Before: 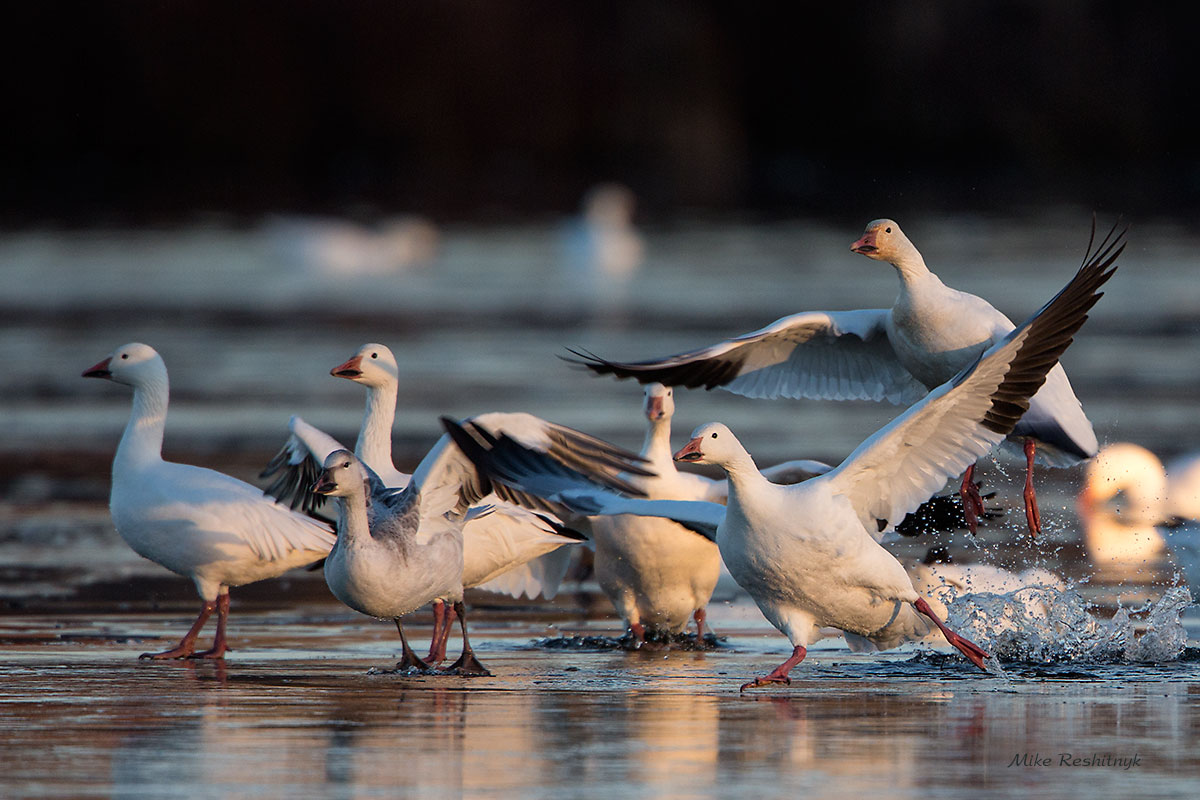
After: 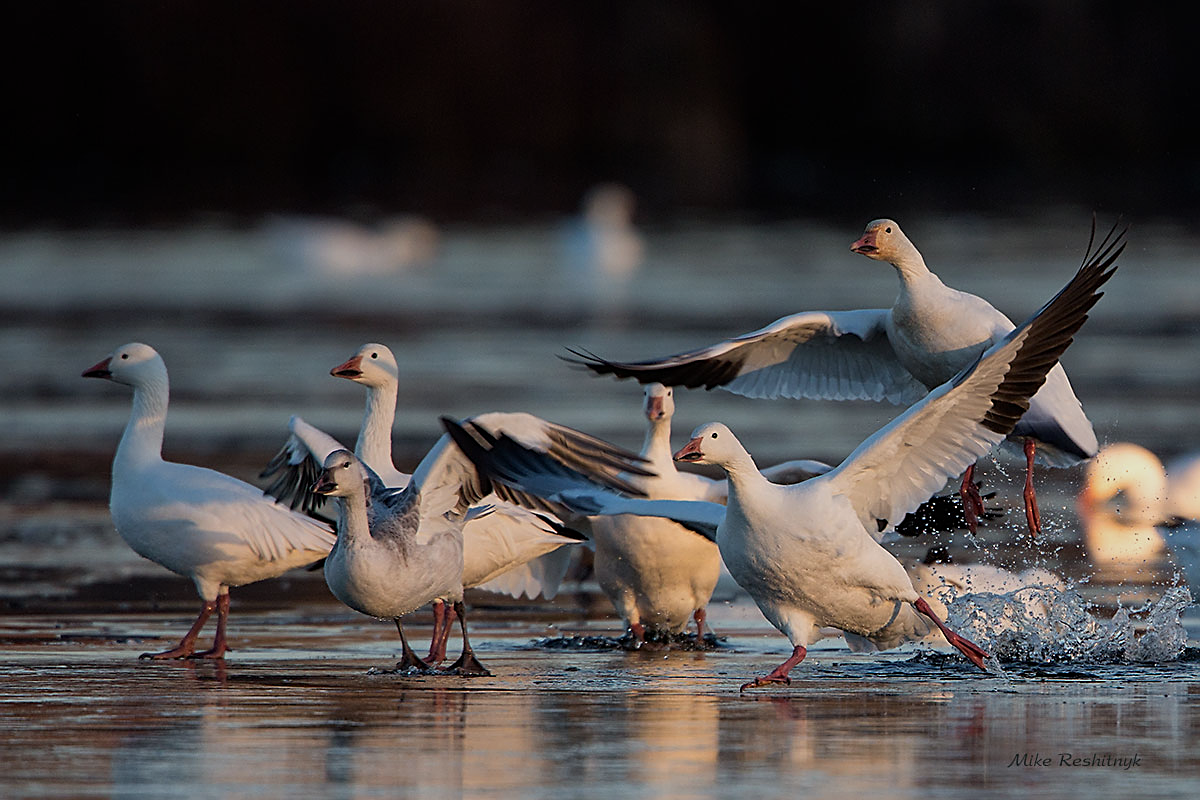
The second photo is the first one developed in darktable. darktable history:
exposure: exposure -0.347 EV, compensate exposure bias true, compensate highlight preservation false
sharpen: on, module defaults
